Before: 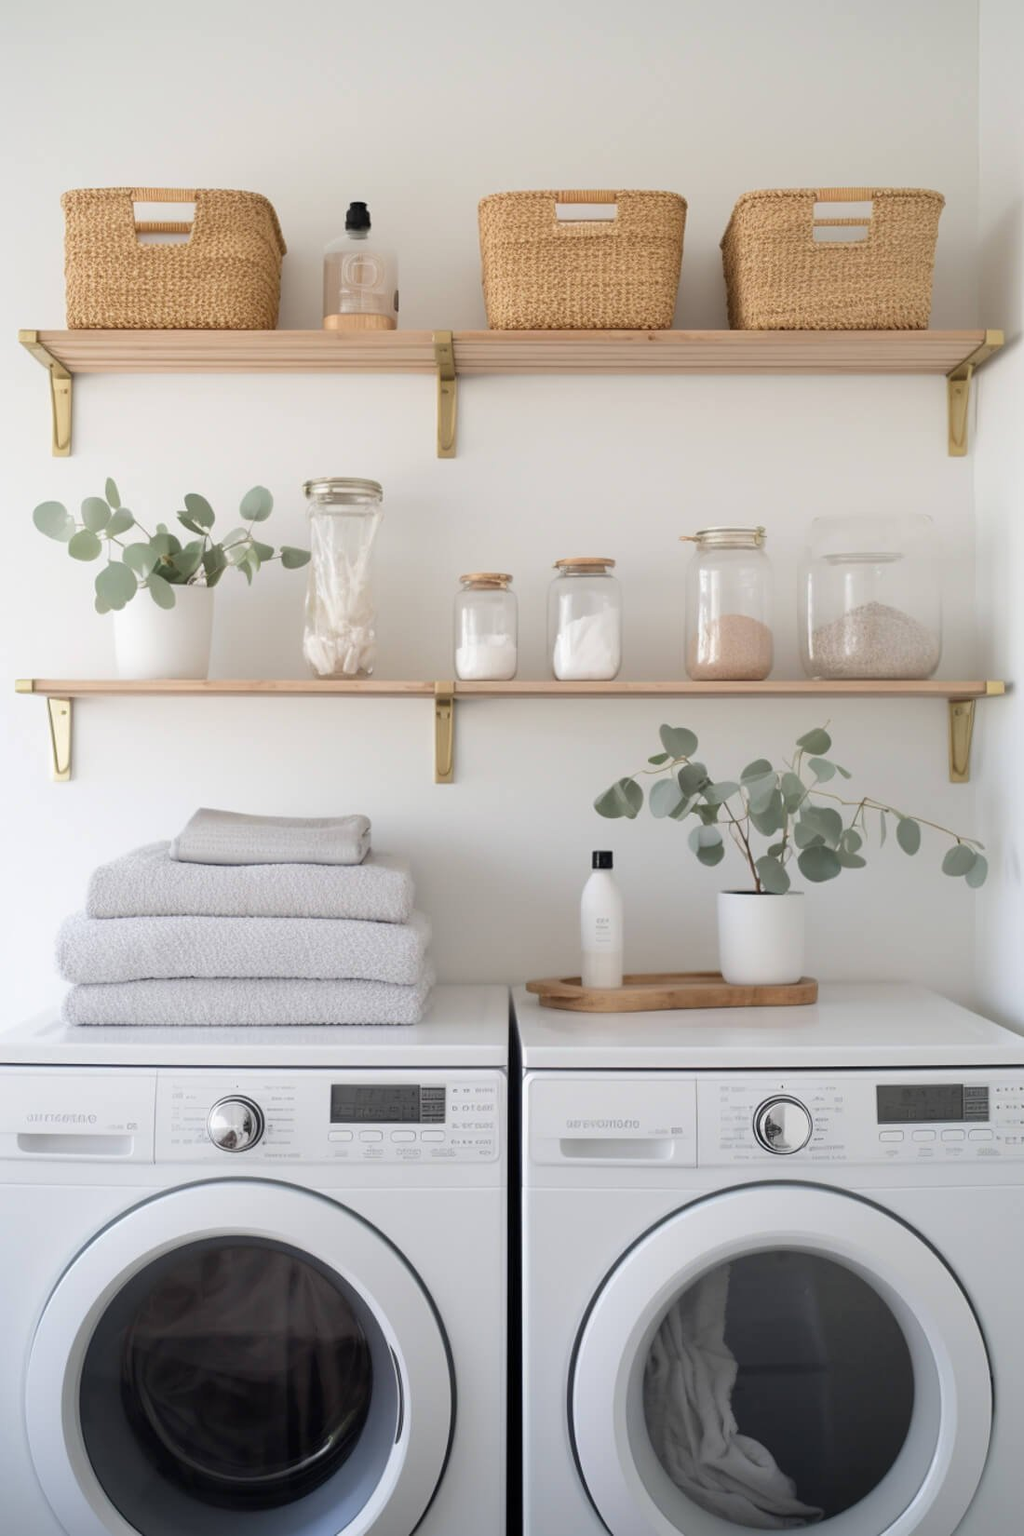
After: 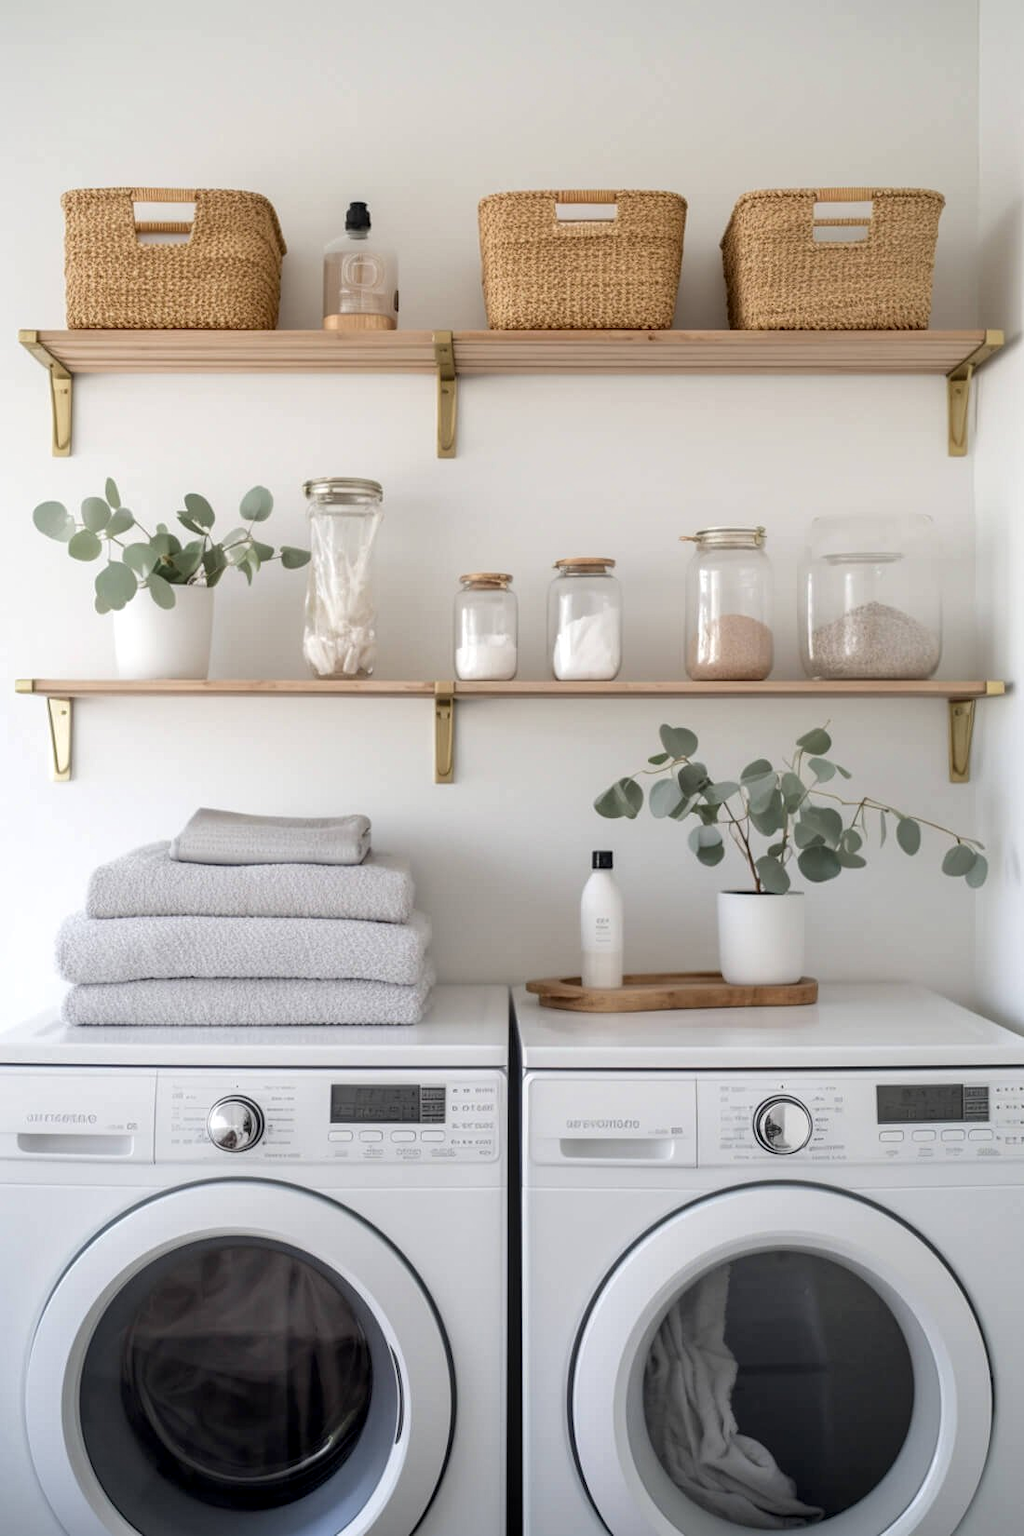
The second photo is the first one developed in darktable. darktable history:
local contrast: highlights 62%, detail 143%, midtone range 0.431
